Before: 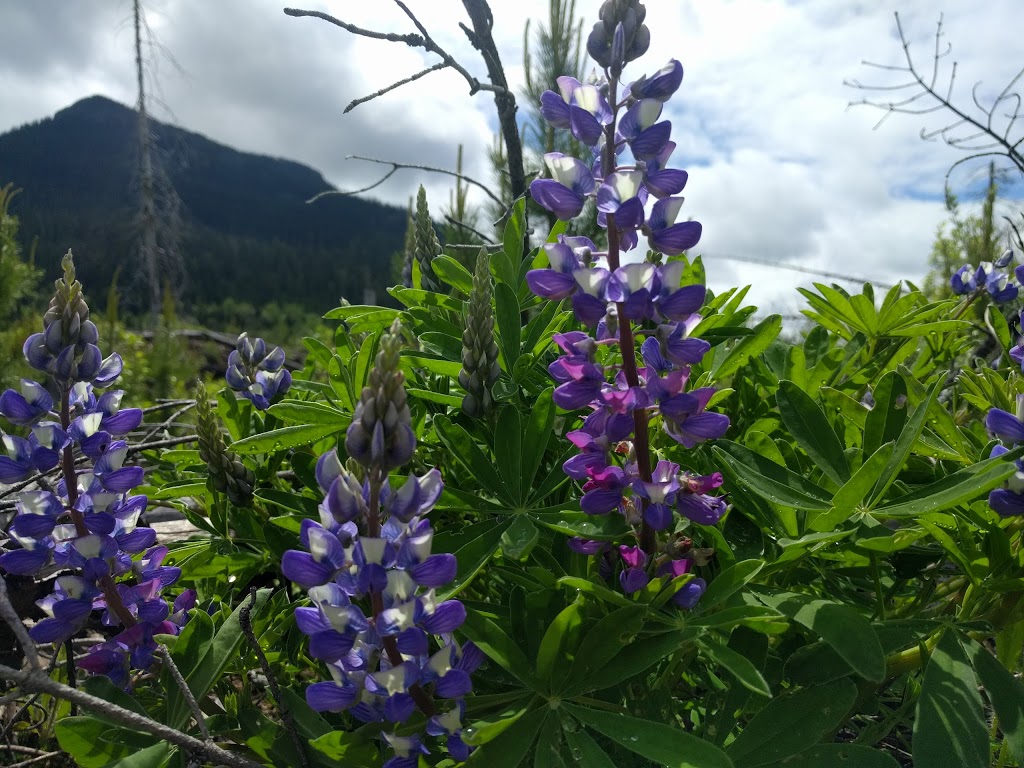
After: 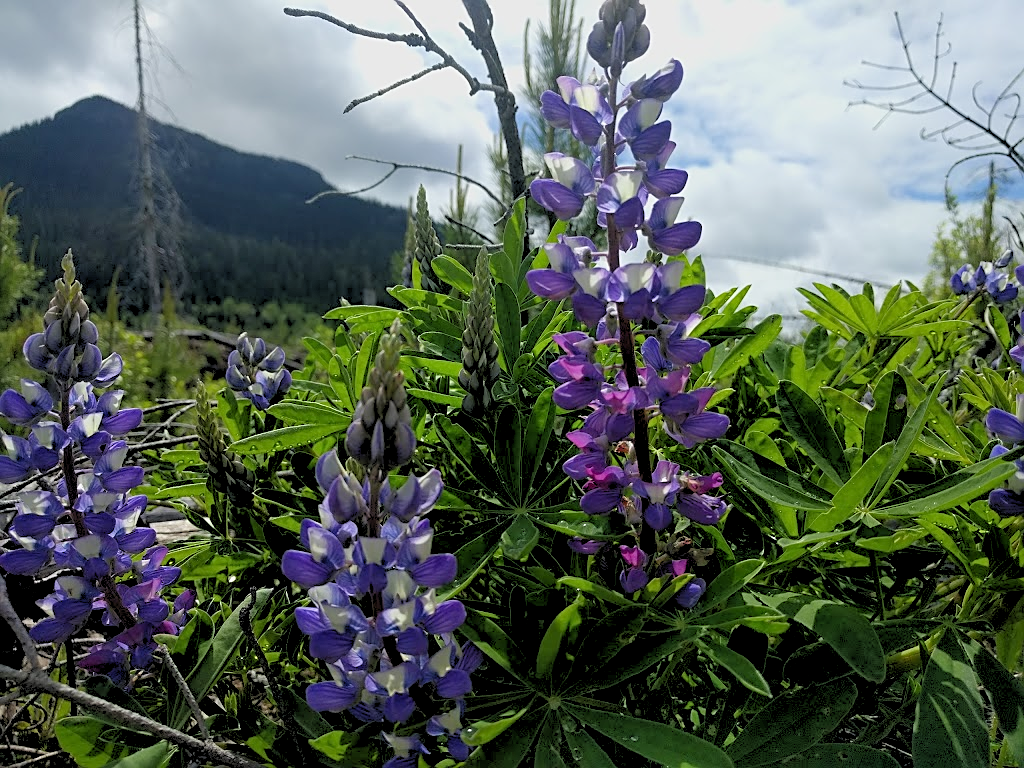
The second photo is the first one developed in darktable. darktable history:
rgb levels: preserve colors sum RGB, levels [[0.038, 0.433, 0.934], [0, 0.5, 1], [0, 0.5, 1]]
sharpen: on, module defaults
